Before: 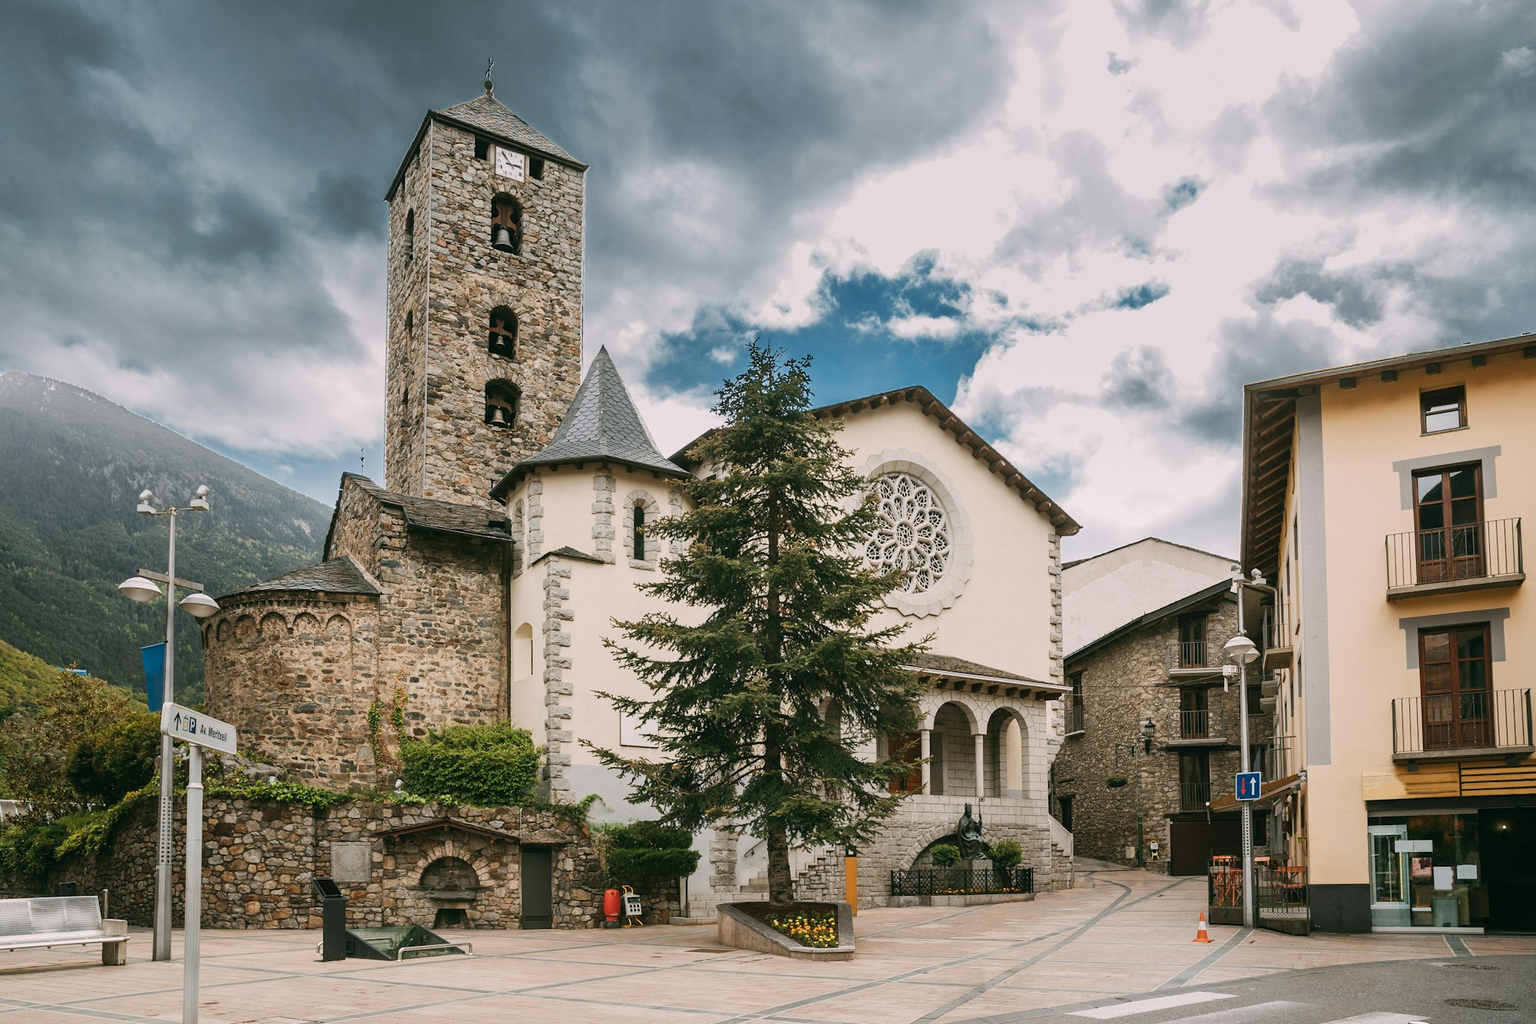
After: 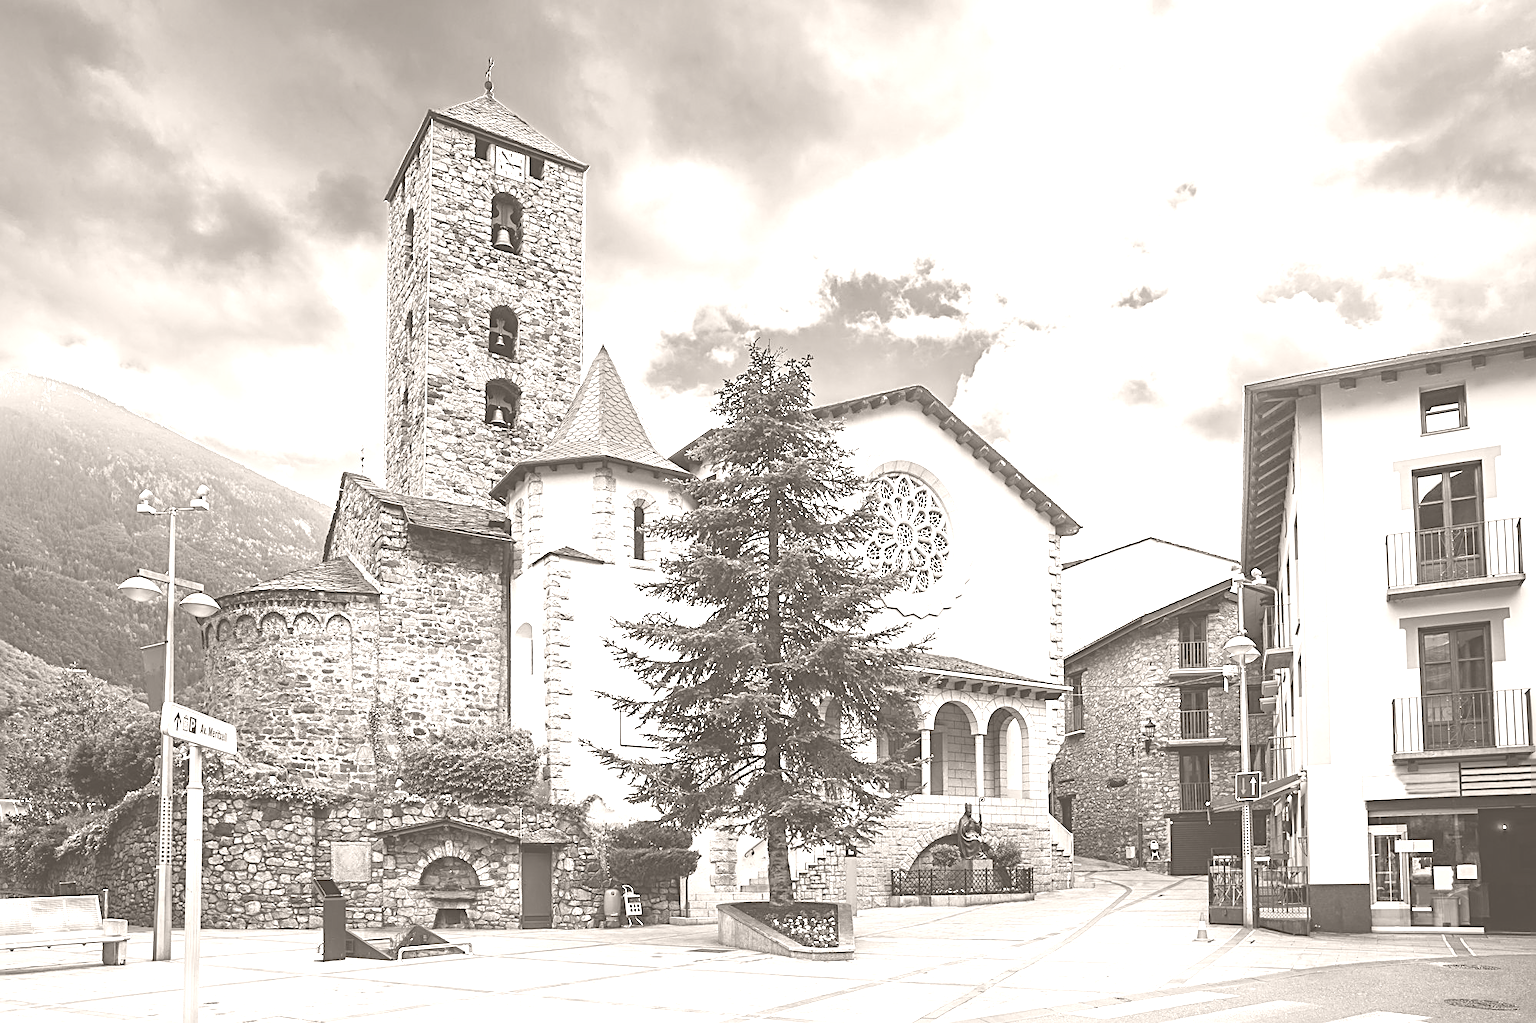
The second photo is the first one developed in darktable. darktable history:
colorize: hue 34.49°, saturation 35.33%, source mix 100%, lightness 55%, version 1
sharpen: radius 2.584, amount 0.688
